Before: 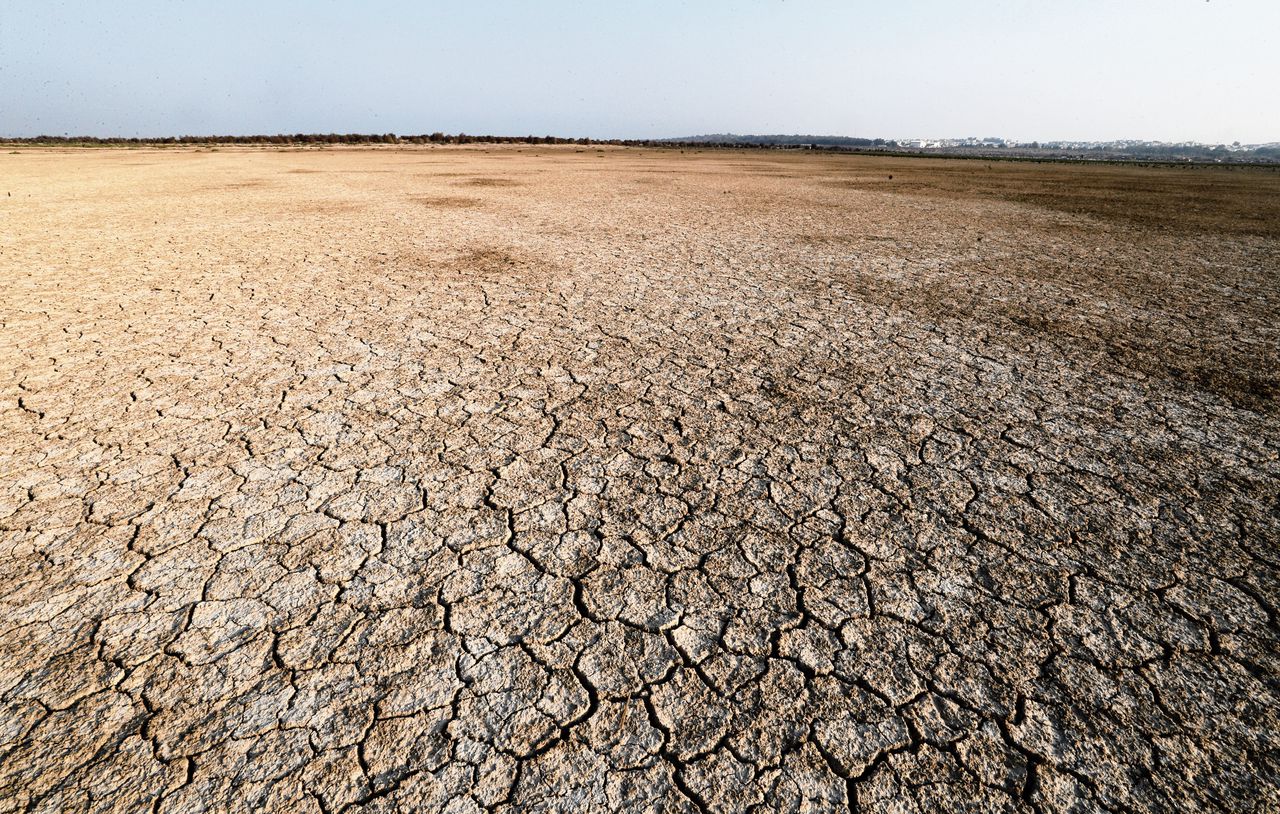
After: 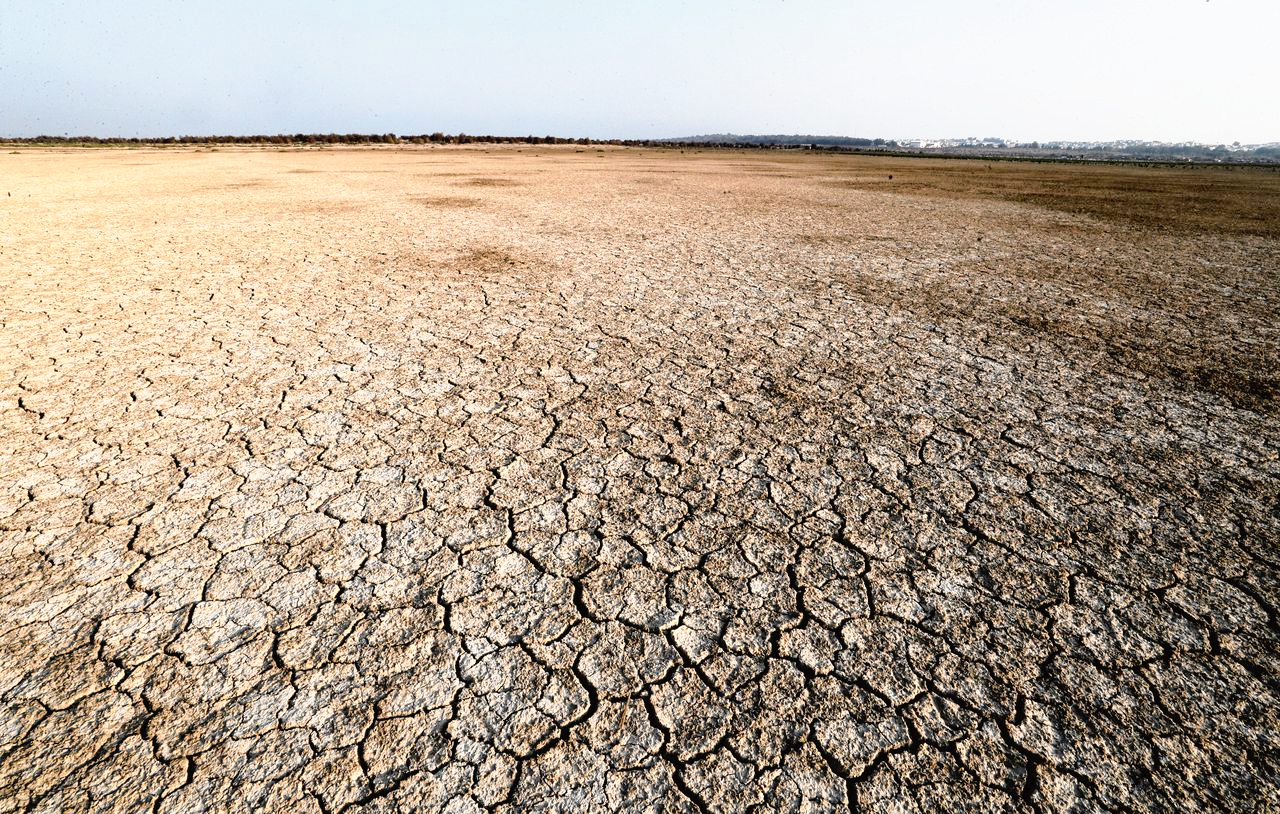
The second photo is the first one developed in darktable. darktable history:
base curve: curves: ch0 [(0, 0) (0.297, 0.298) (1, 1)], preserve colors none
tone curve: curves: ch0 [(0, 0) (0.003, 0.022) (0.011, 0.025) (0.025, 0.025) (0.044, 0.029) (0.069, 0.042) (0.1, 0.068) (0.136, 0.118) (0.177, 0.176) (0.224, 0.233) (0.277, 0.299) (0.335, 0.371) (0.399, 0.448) (0.468, 0.526) (0.543, 0.605) (0.623, 0.684) (0.709, 0.775) (0.801, 0.869) (0.898, 0.957) (1, 1)], preserve colors none
